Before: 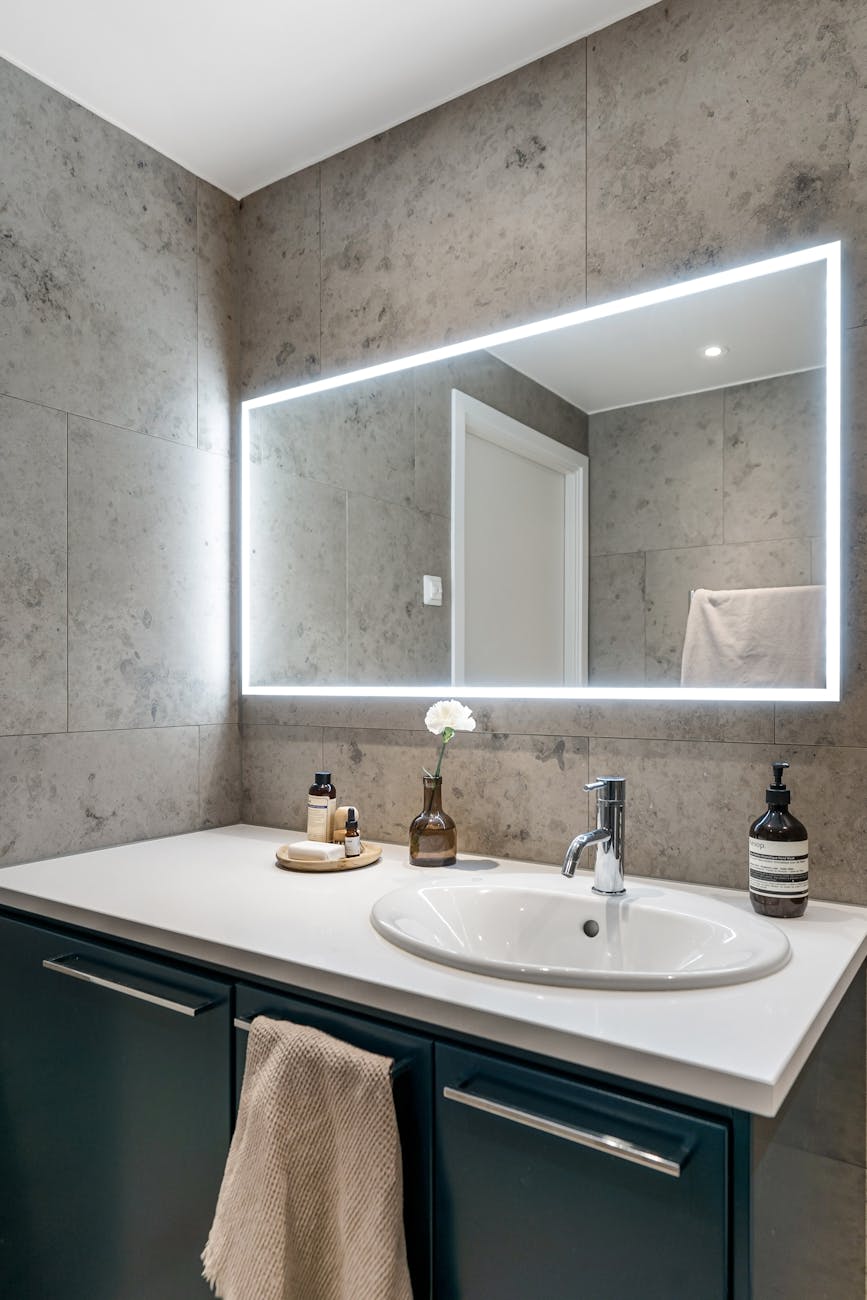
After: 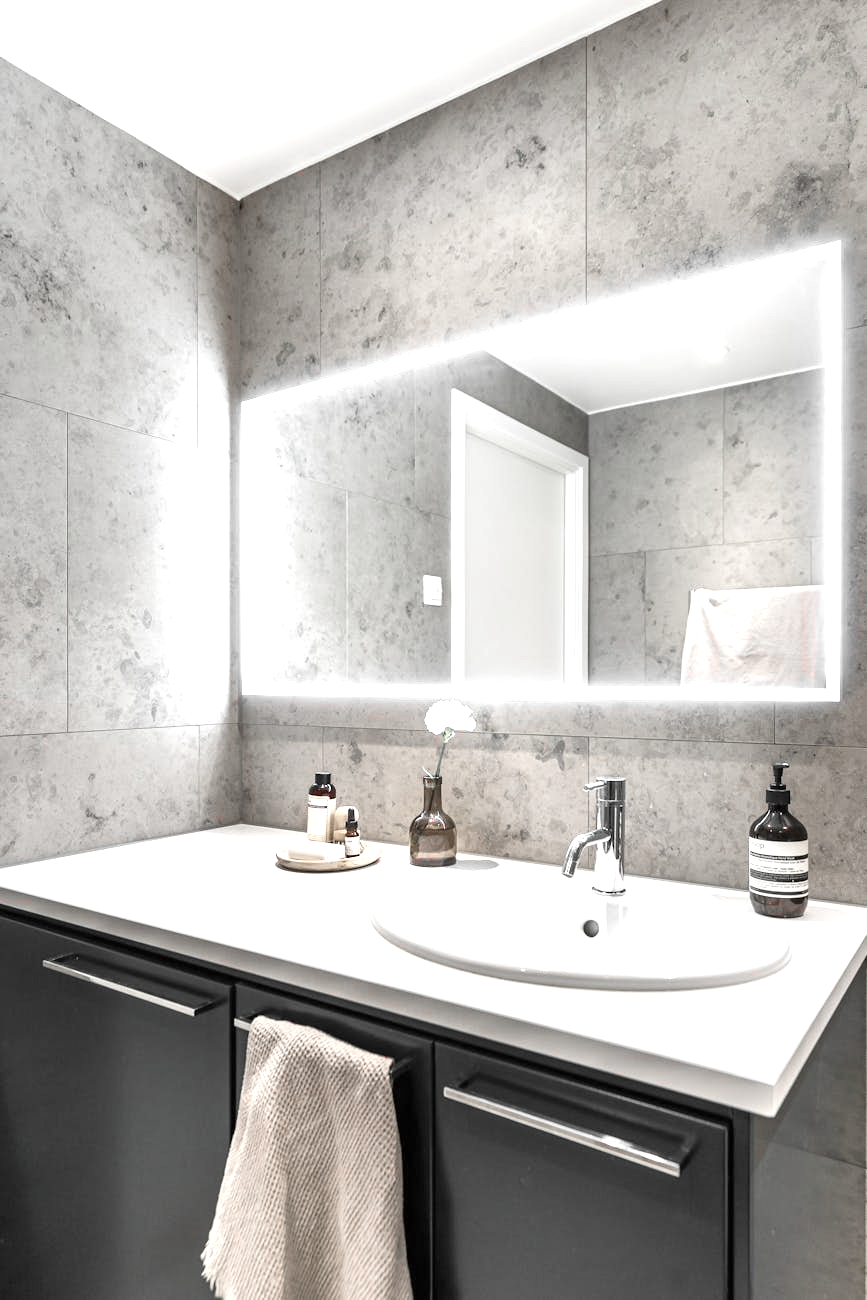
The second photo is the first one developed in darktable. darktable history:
exposure: black level correction 0, exposure 1.1 EV, compensate exposure bias true, compensate highlight preservation false
color zones: curves: ch1 [(0, 0.831) (0.08, 0.771) (0.157, 0.268) (0.241, 0.207) (0.562, -0.005) (0.714, -0.013) (0.876, 0.01) (1, 0.831)]
